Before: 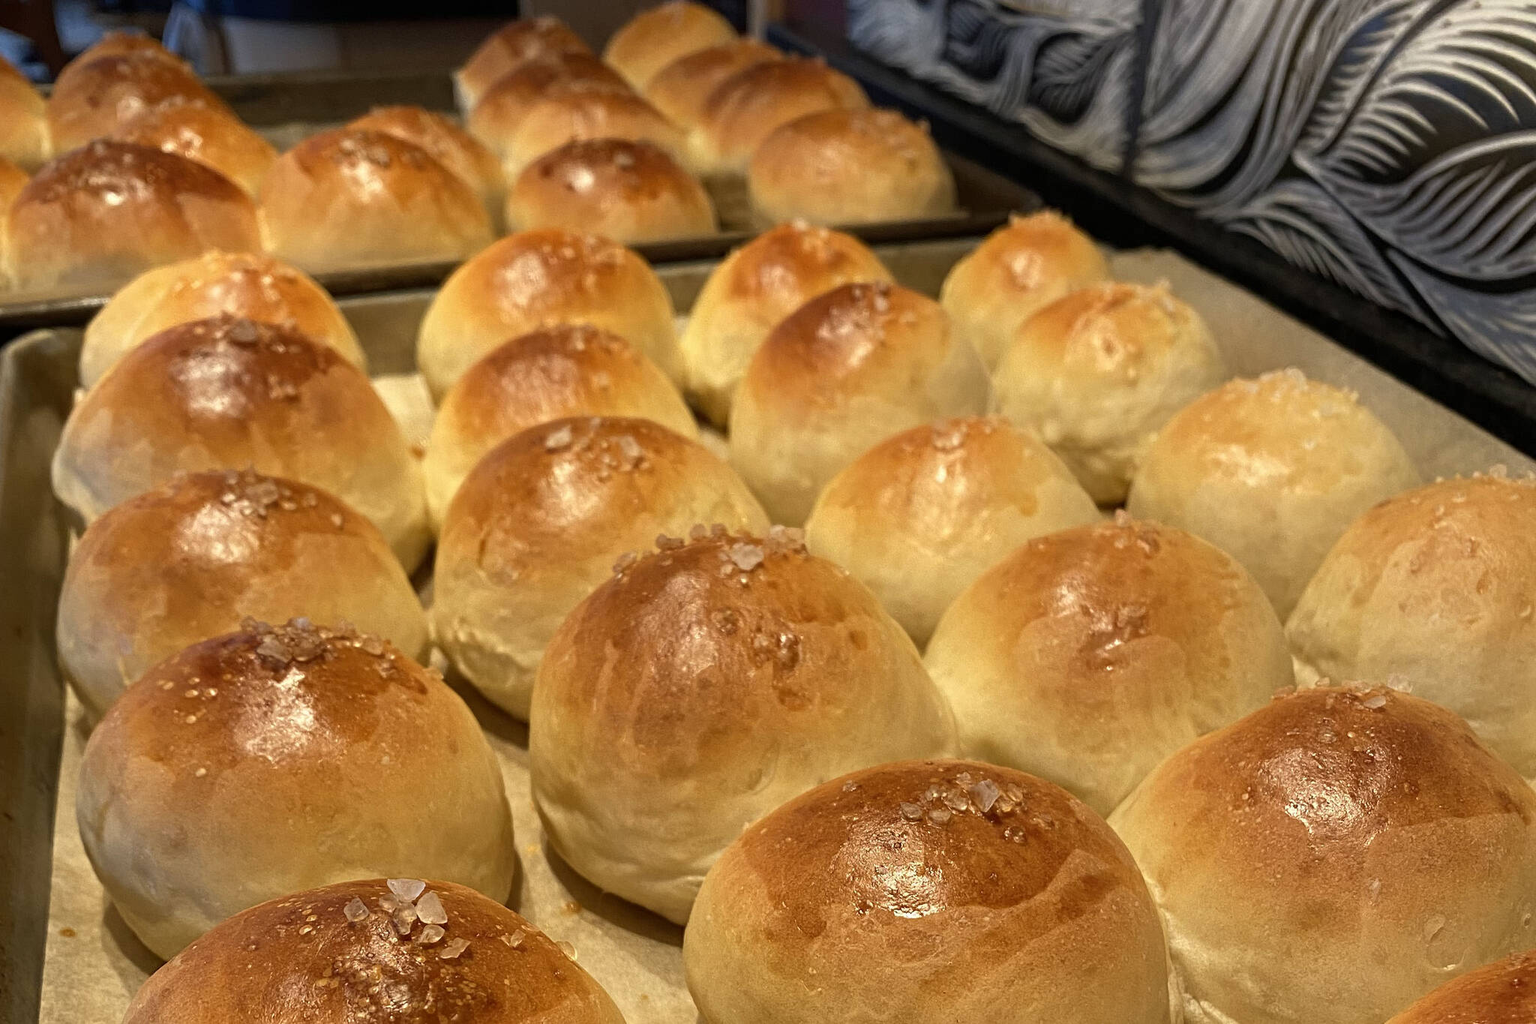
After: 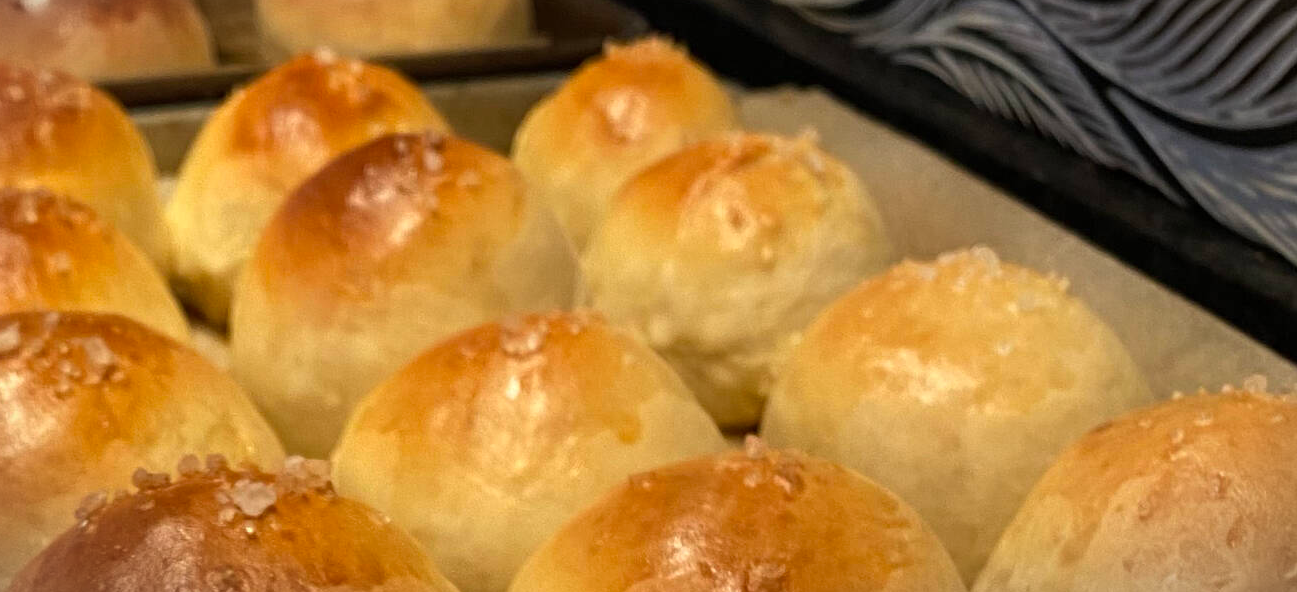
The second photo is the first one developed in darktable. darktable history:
vignetting: fall-off start 100.74%, fall-off radius 64.99%, automatic ratio true
crop: left 36.257%, top 17.911%, right 0.398%, bottom 38.683%
